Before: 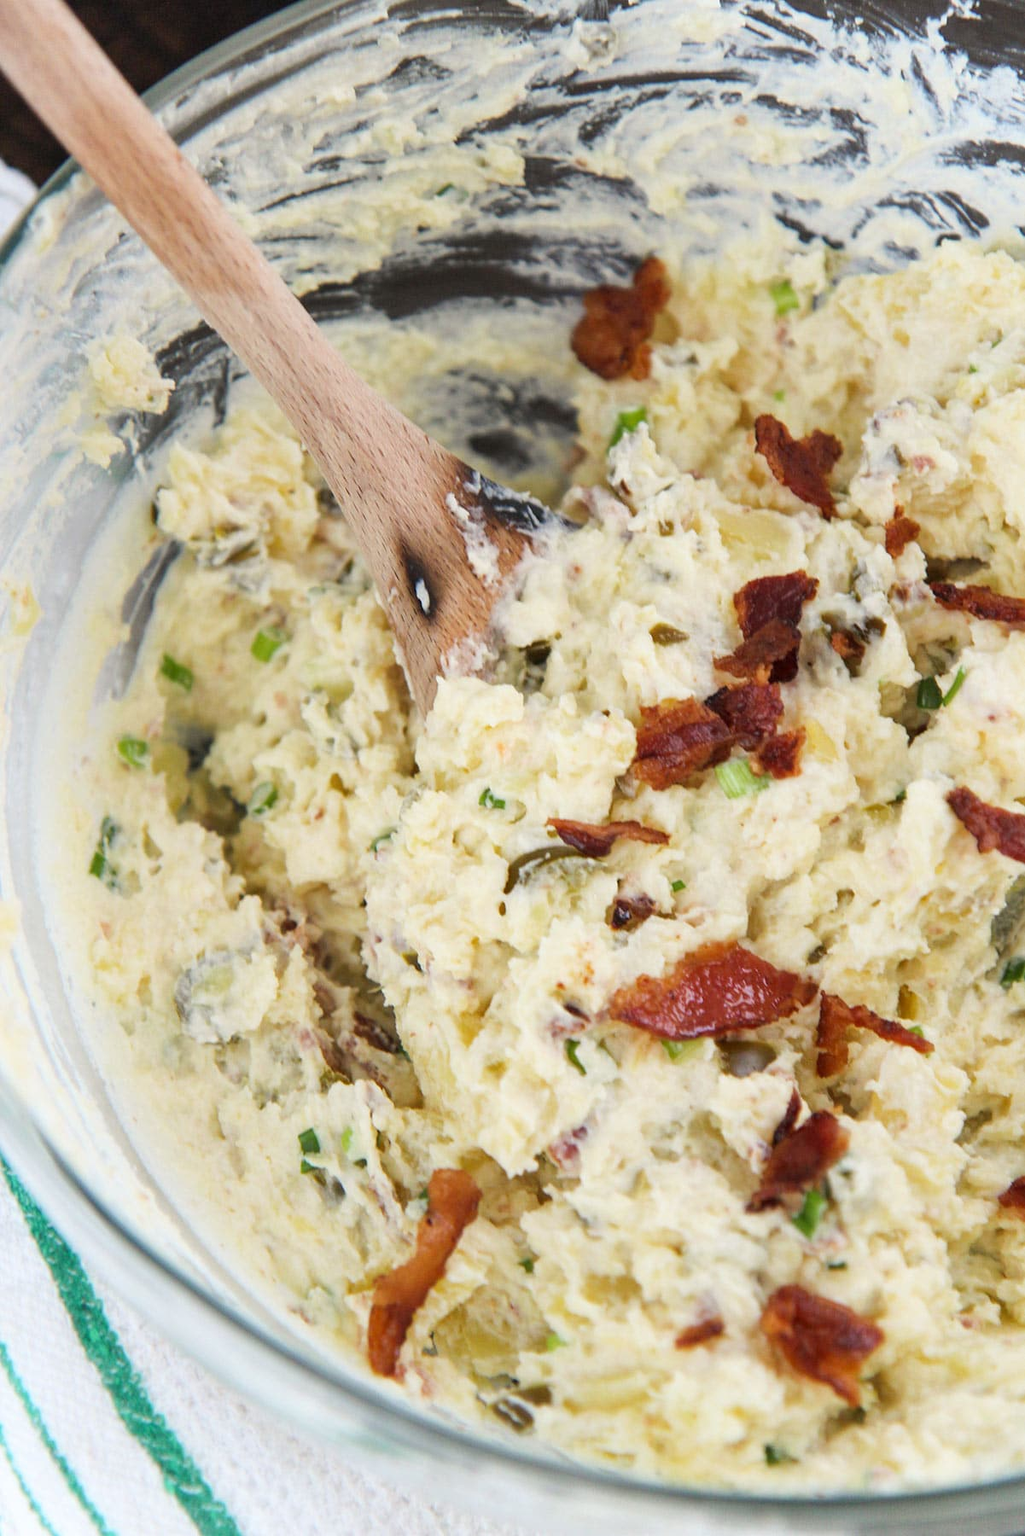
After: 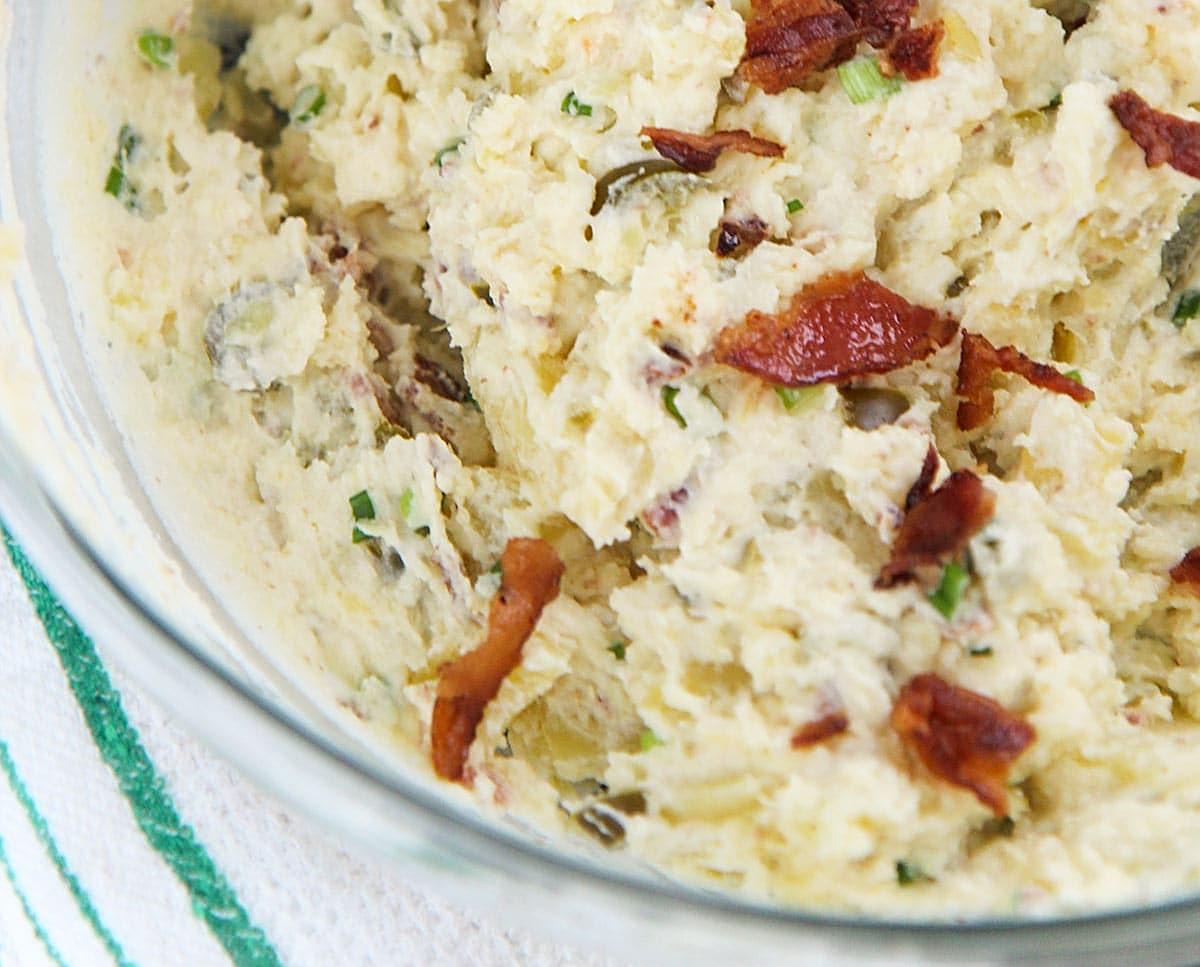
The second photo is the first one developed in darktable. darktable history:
crop and rotate: top 46.237%
sharpen: on, module defaults
